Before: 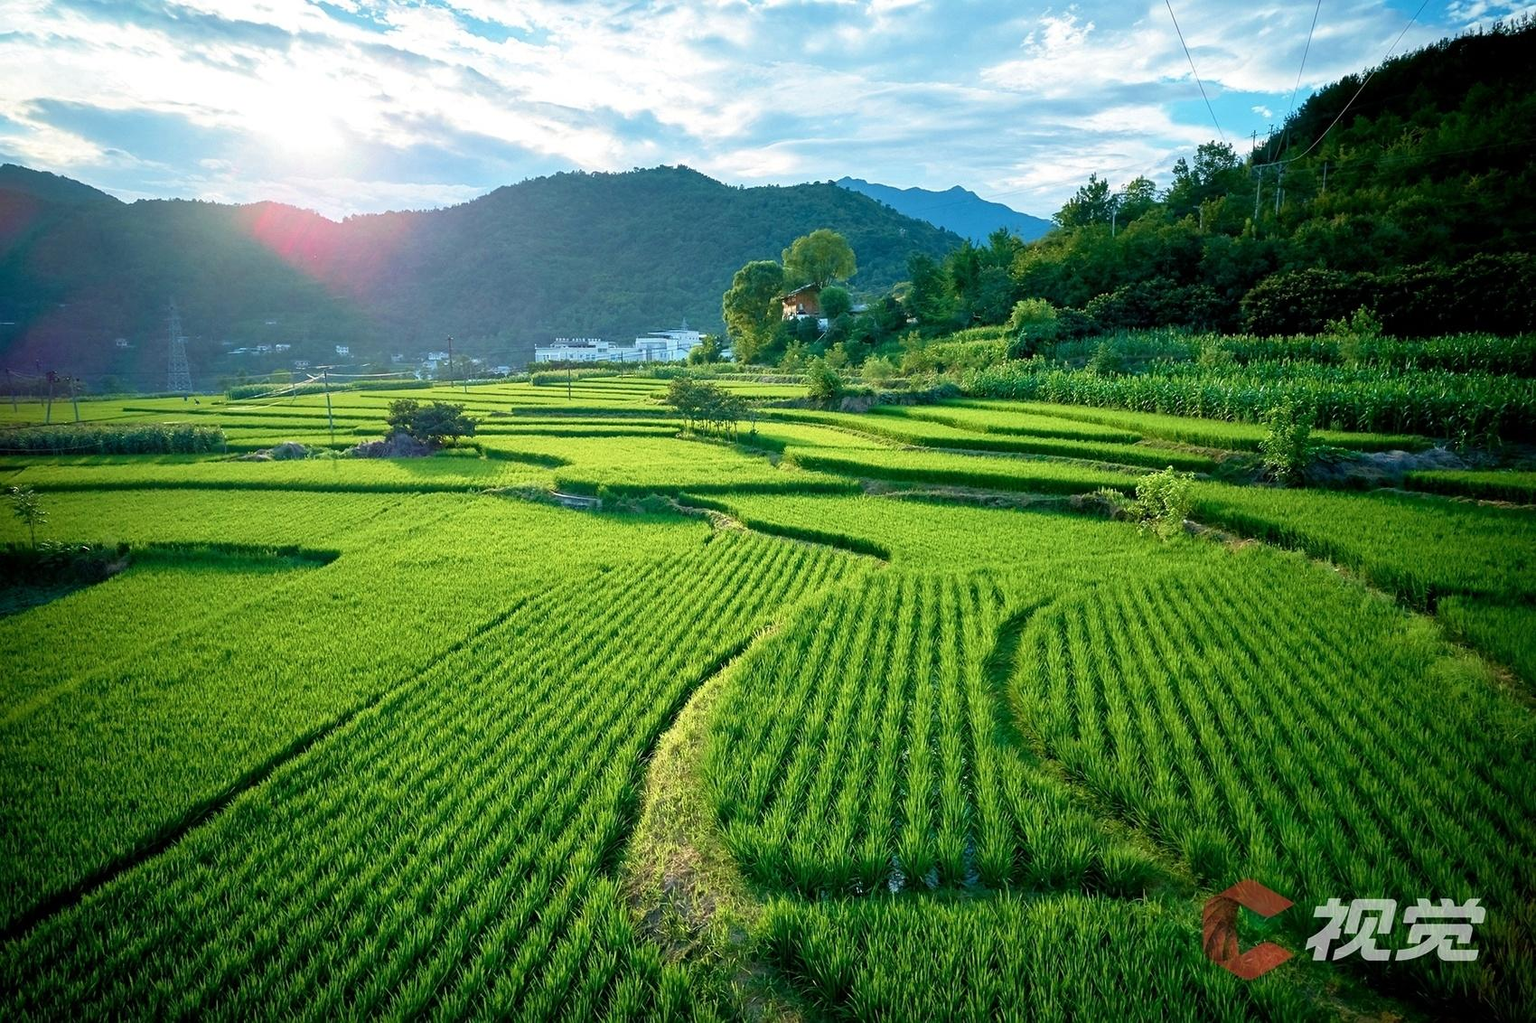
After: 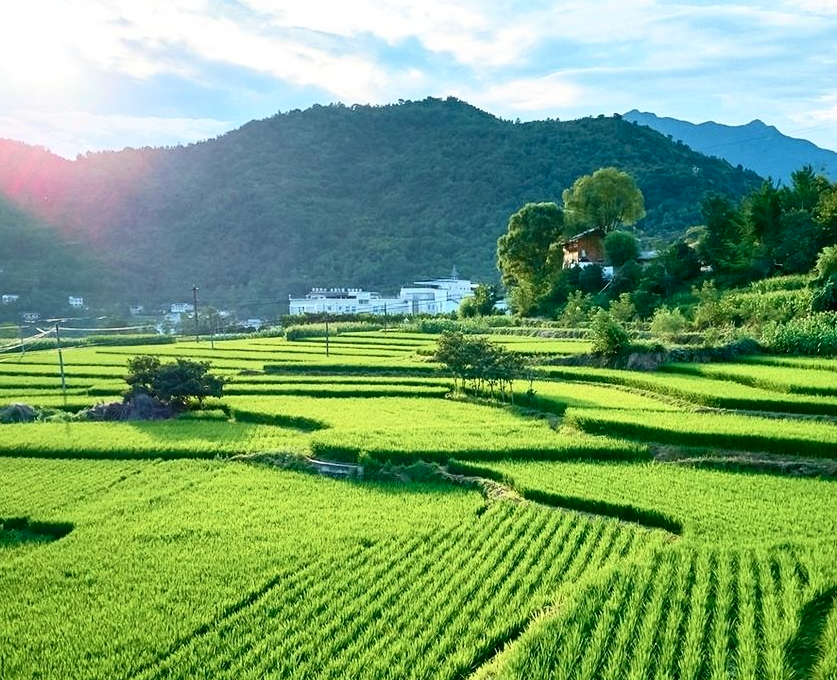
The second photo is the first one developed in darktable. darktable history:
crop: left 17.835%, top 7.675%, right 32.881%, bottom 32.213%
contrast brightness saturation: contrast 0.22
